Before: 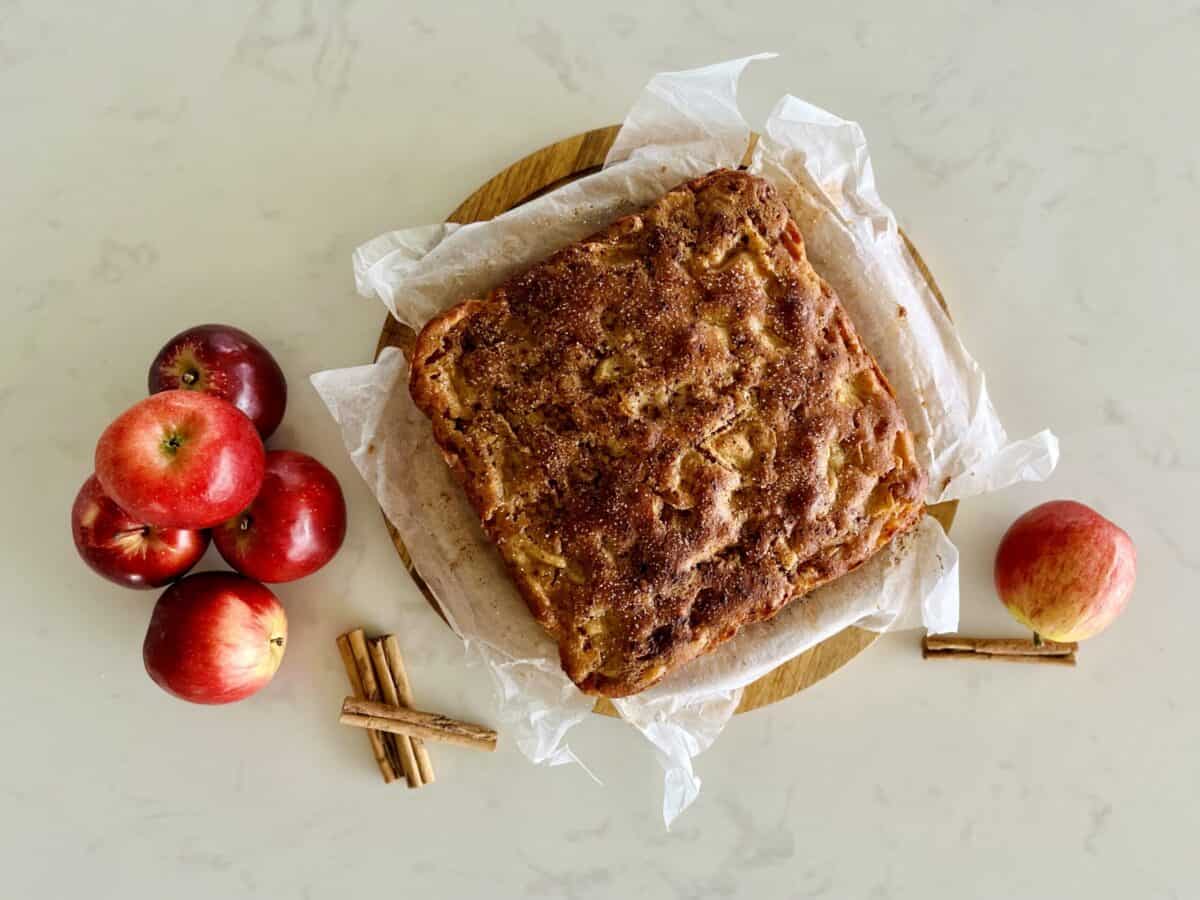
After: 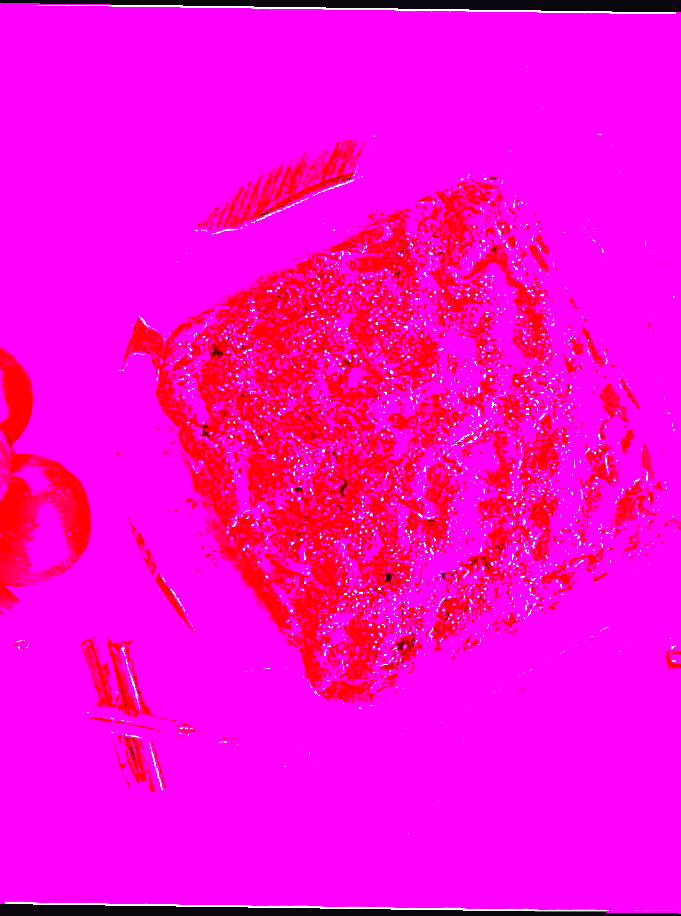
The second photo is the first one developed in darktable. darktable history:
white balance: red 8, blue 8
sharpen: on, module defaults
color balance rgb: shadows lift › chroma 3%, shadows lift › hue 280.8°, power › hue 330°, highlights gain › chroma 3%, highlights gain › hue 75.6°, global offset › luminance 0.7%, perceptual saturation grading › global saturation 20%, perceptual saturation grading › highlights -25%, perceptual saturation grading › shadows 50%, global vibrance 20.33%
crop: left 21.496%, right 22.254%
rotate and perspective: rotation 0.8°, automatic cropping off
contrast brightness saturation: contrast 0.12, brightness -0.12, saturation 0.2
